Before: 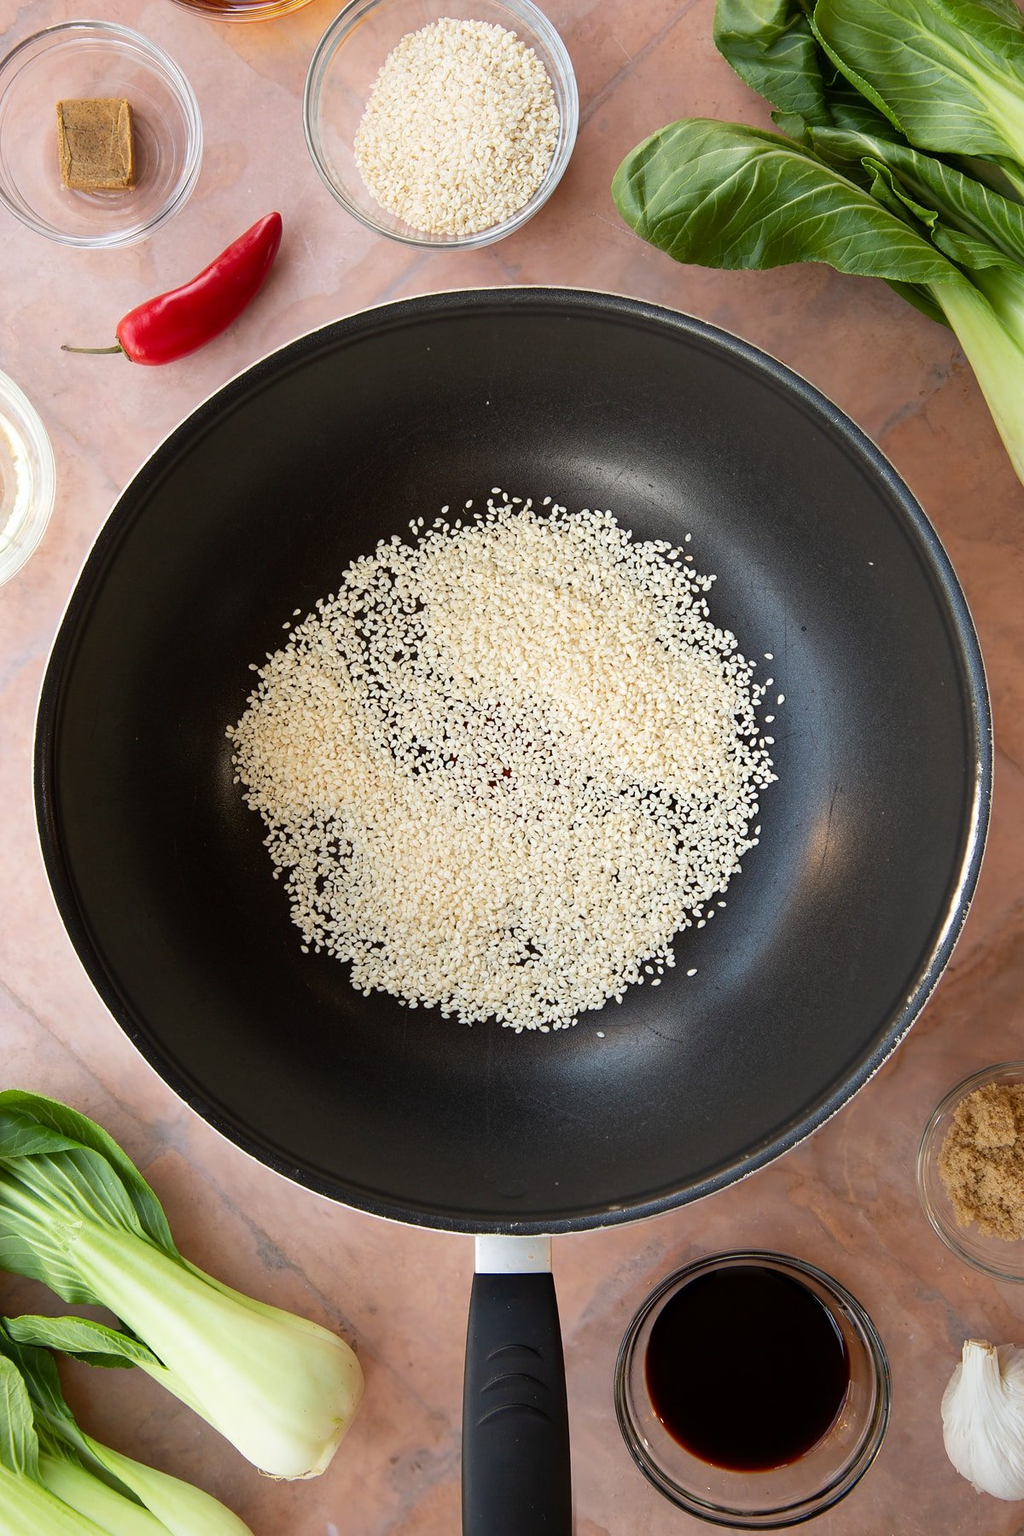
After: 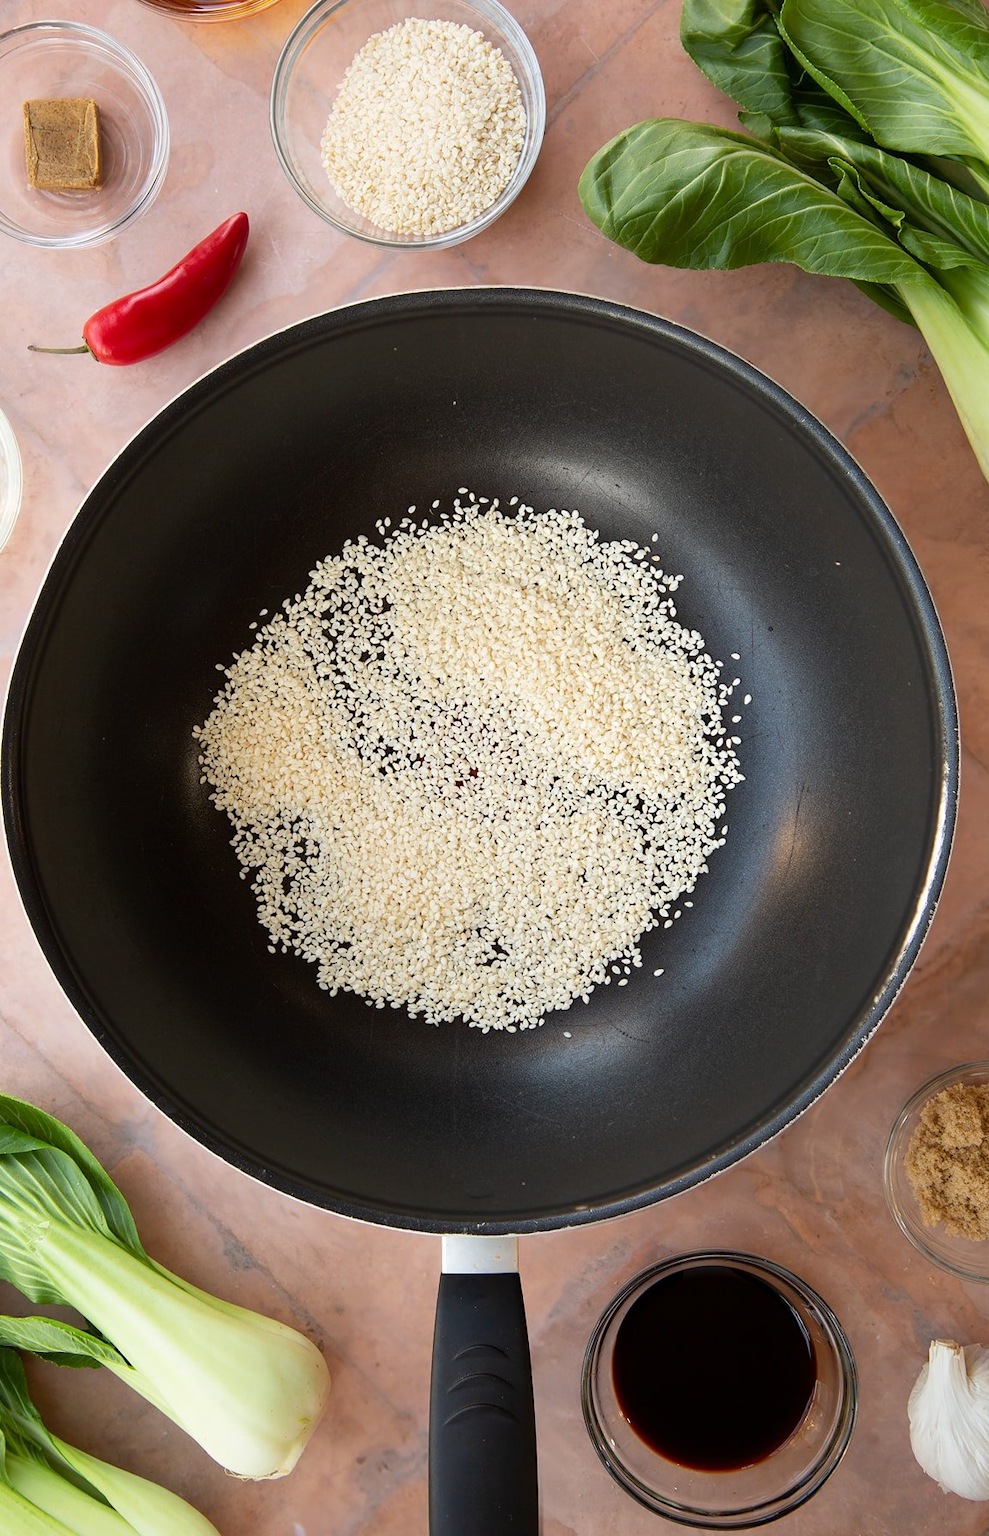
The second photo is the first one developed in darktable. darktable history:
crop and rotate: left 3.281%
tone equalizer: on, module defaults
